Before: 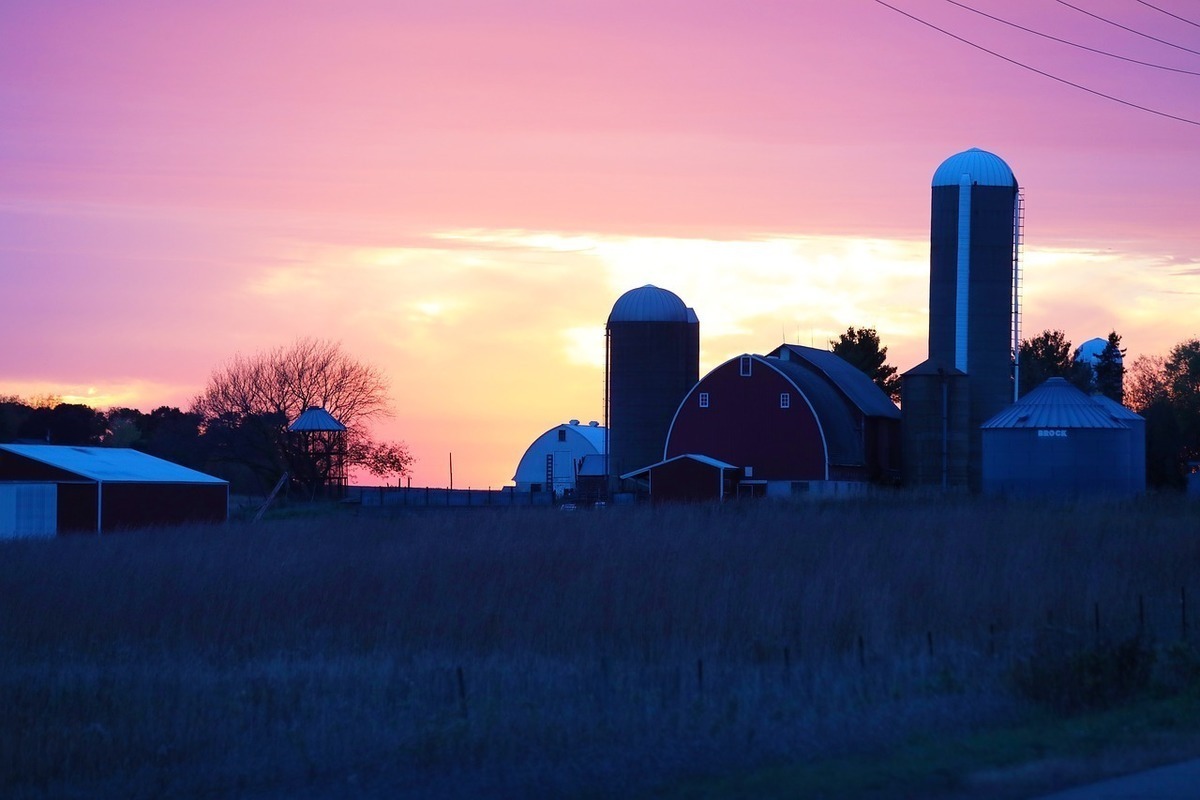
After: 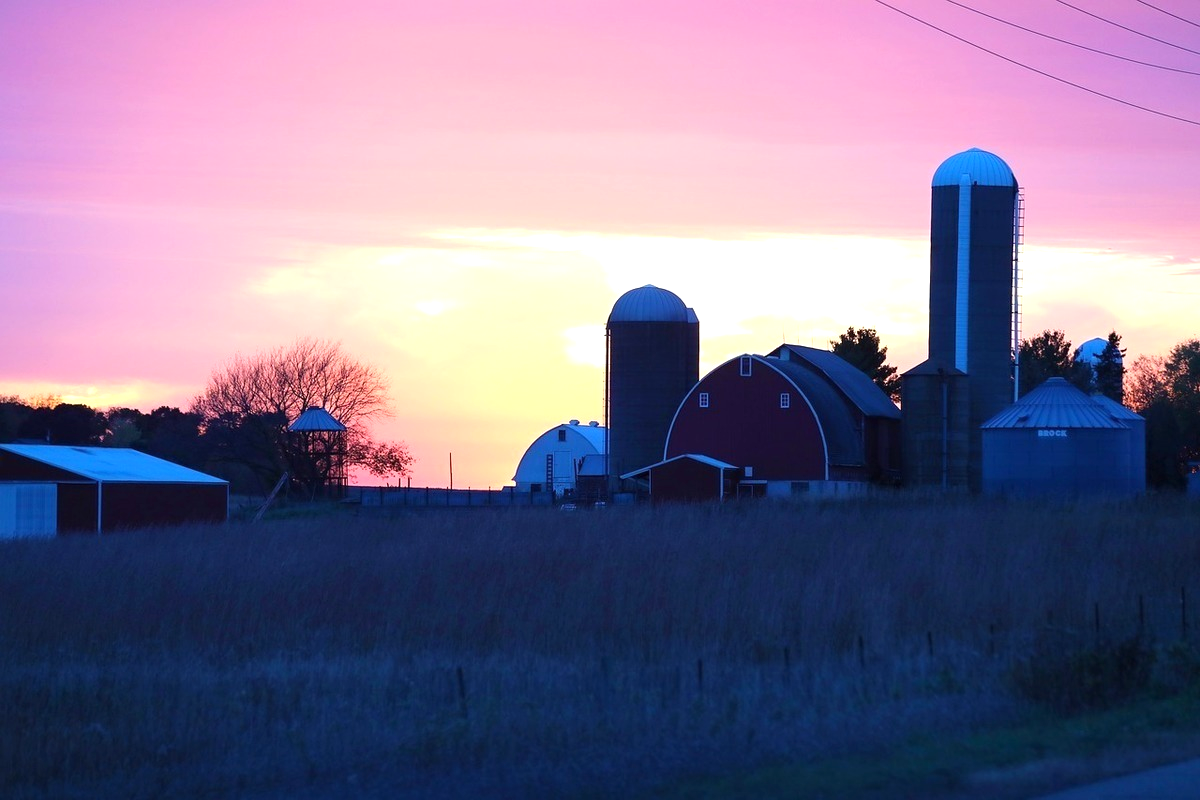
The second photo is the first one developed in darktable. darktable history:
exposure: exposure 0.47 EV, compensate exposure bias true, compensate highlight preservation false
